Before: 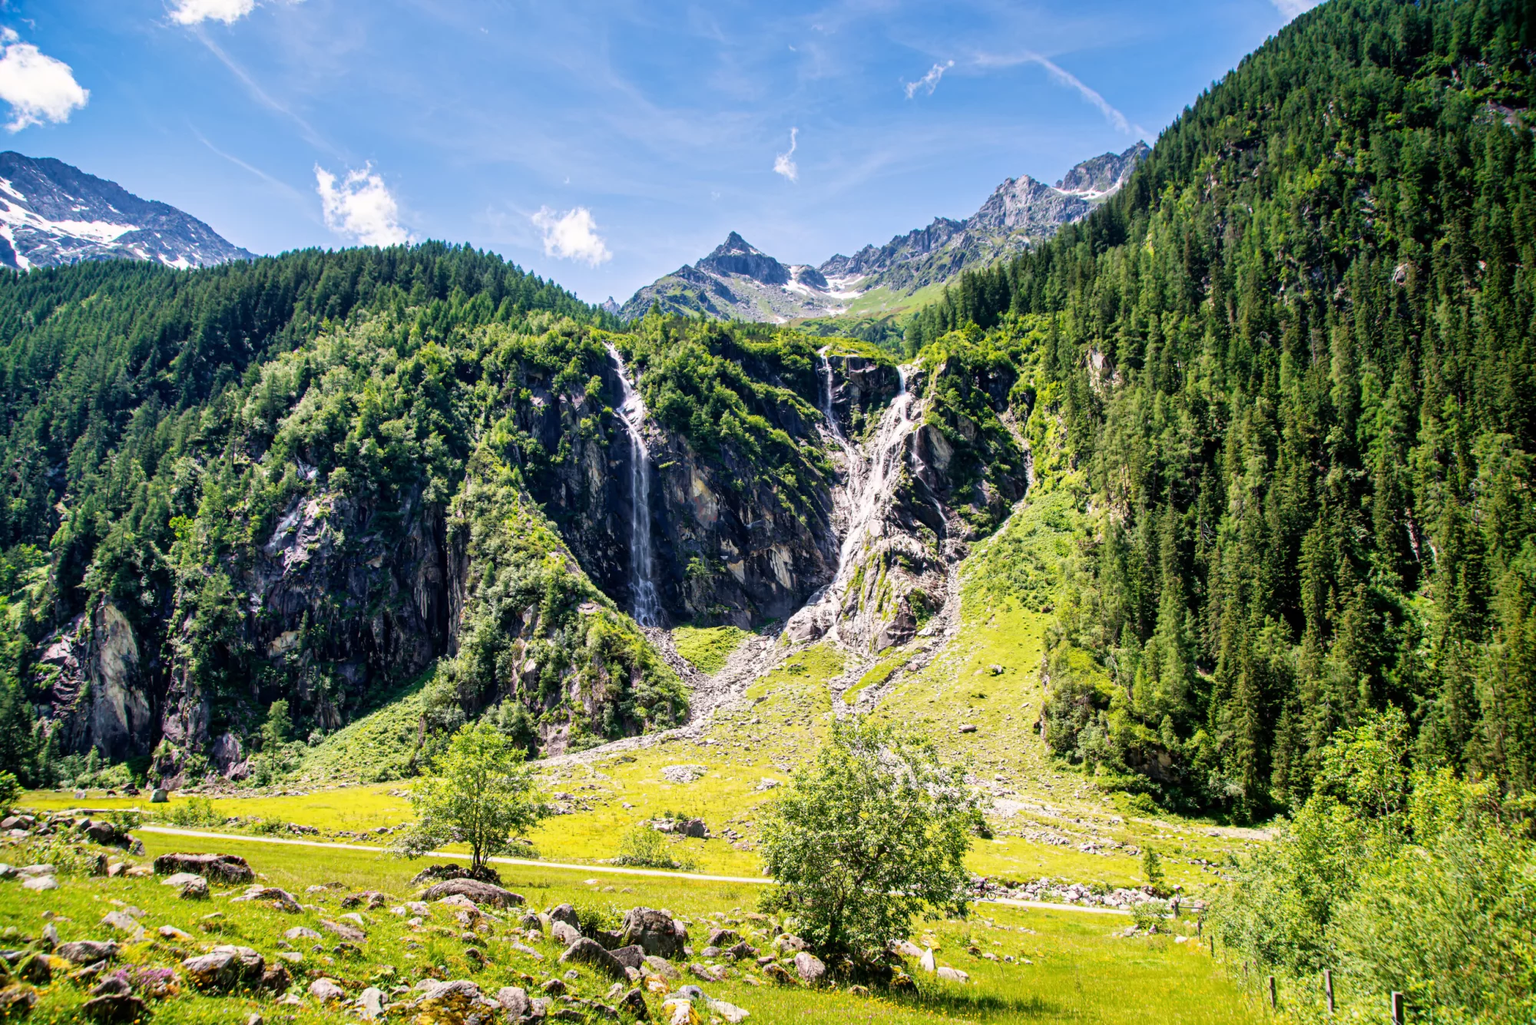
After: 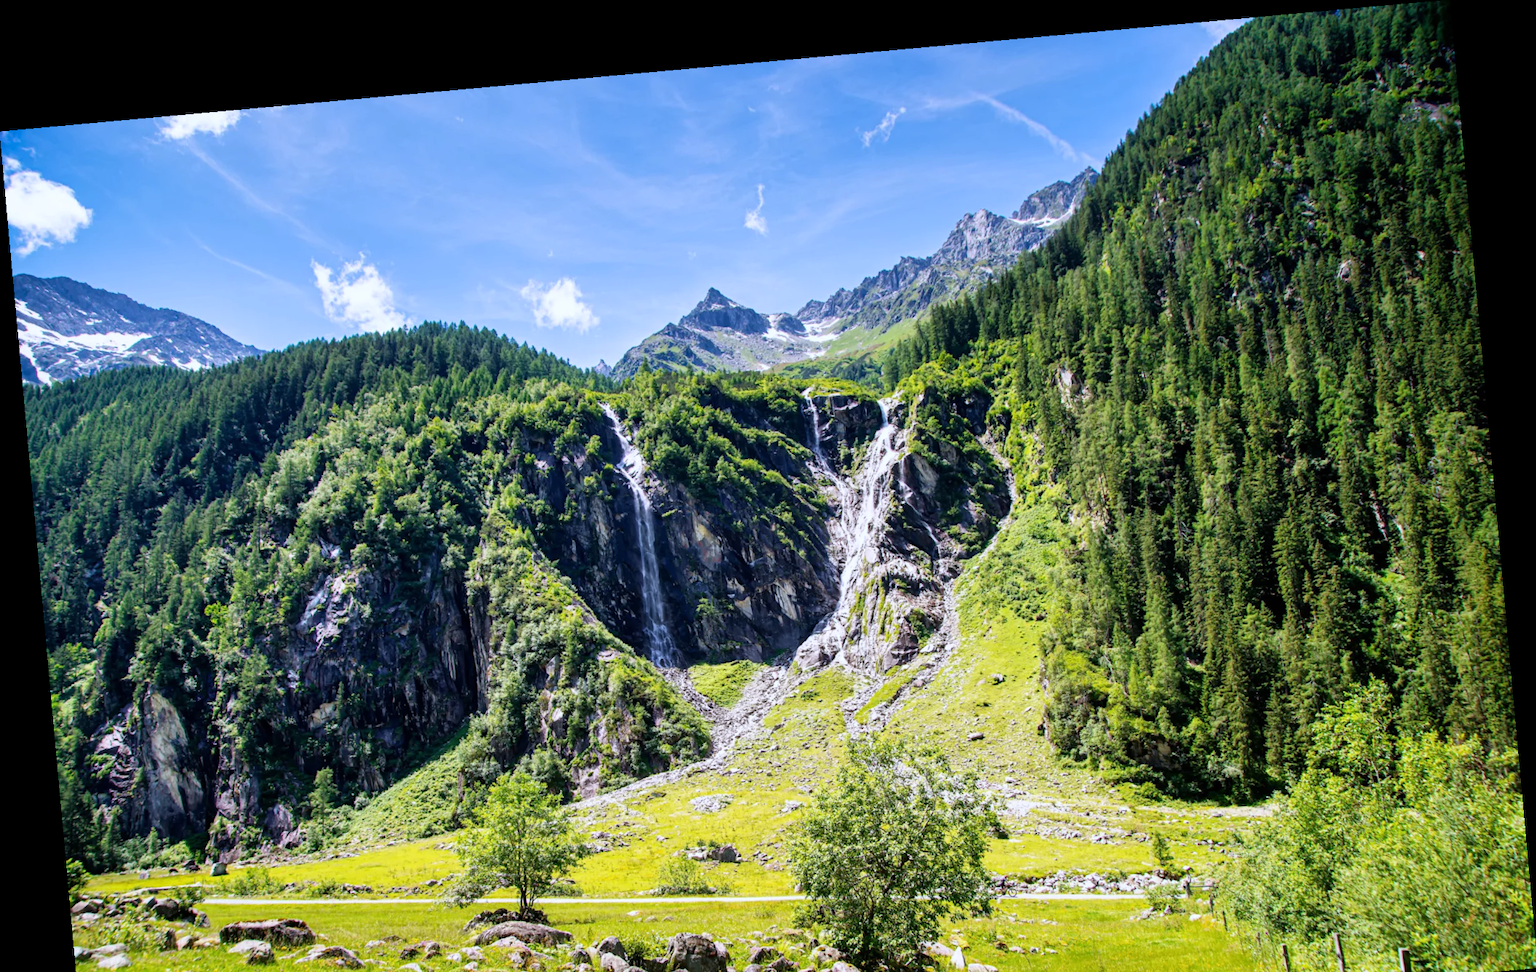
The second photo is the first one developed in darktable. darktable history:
rotate and perspective: rotation -5.2°, automatic cropping off
white balance: red 0.954, blue 1.079
crop and rotate: top 0%, bottom 11.49%
